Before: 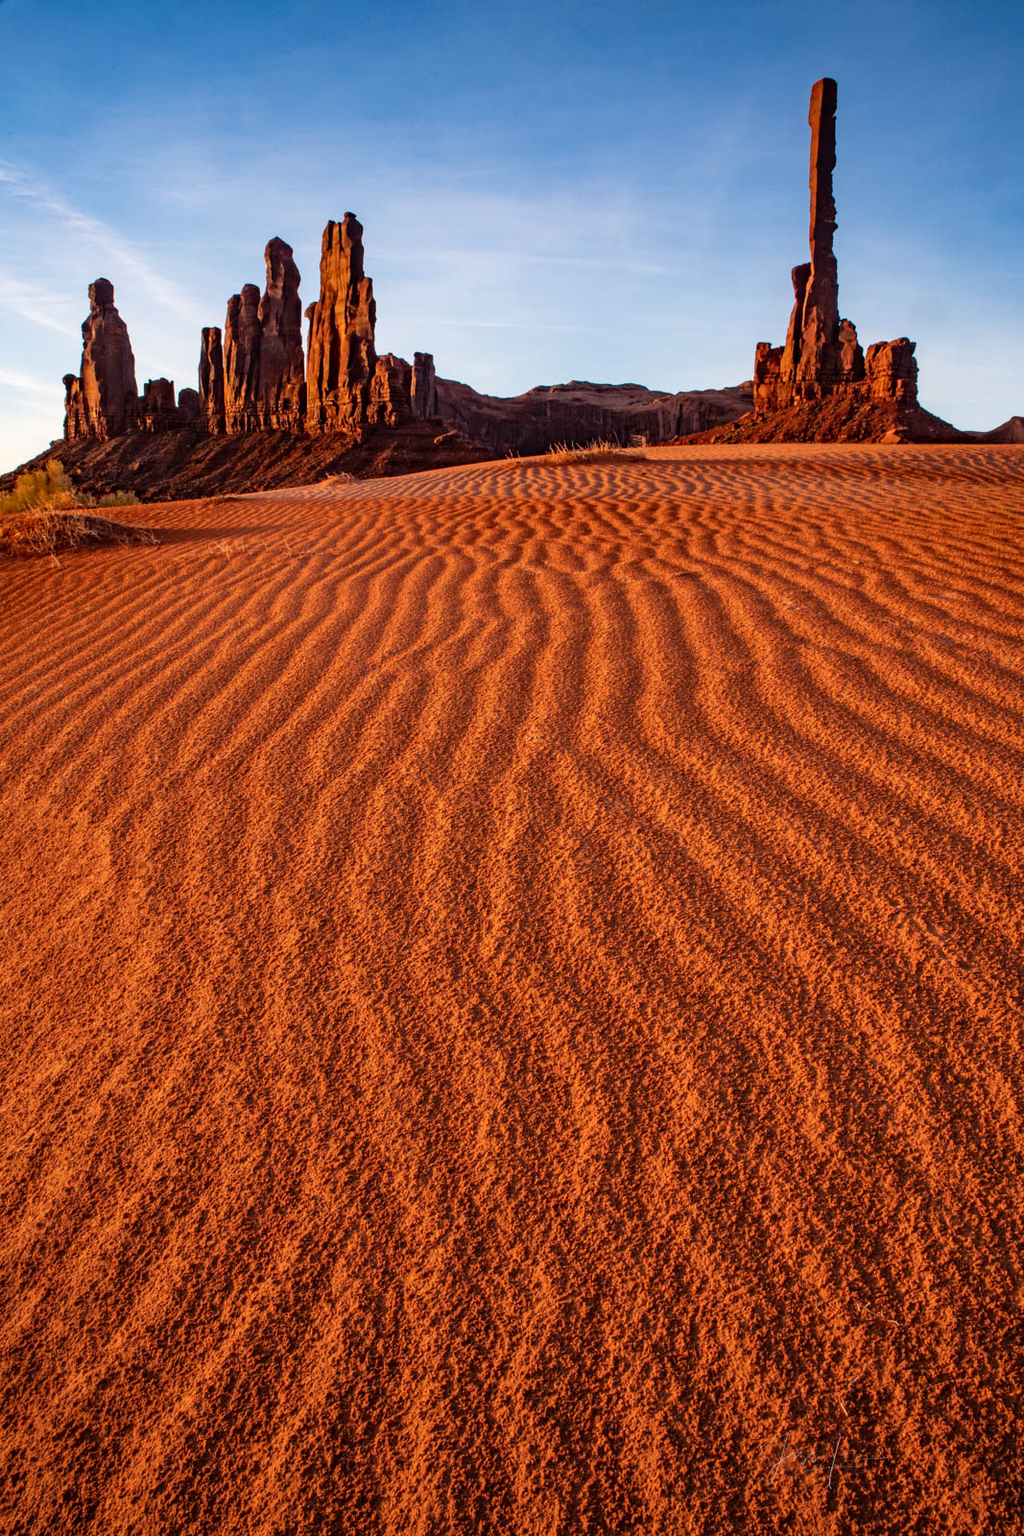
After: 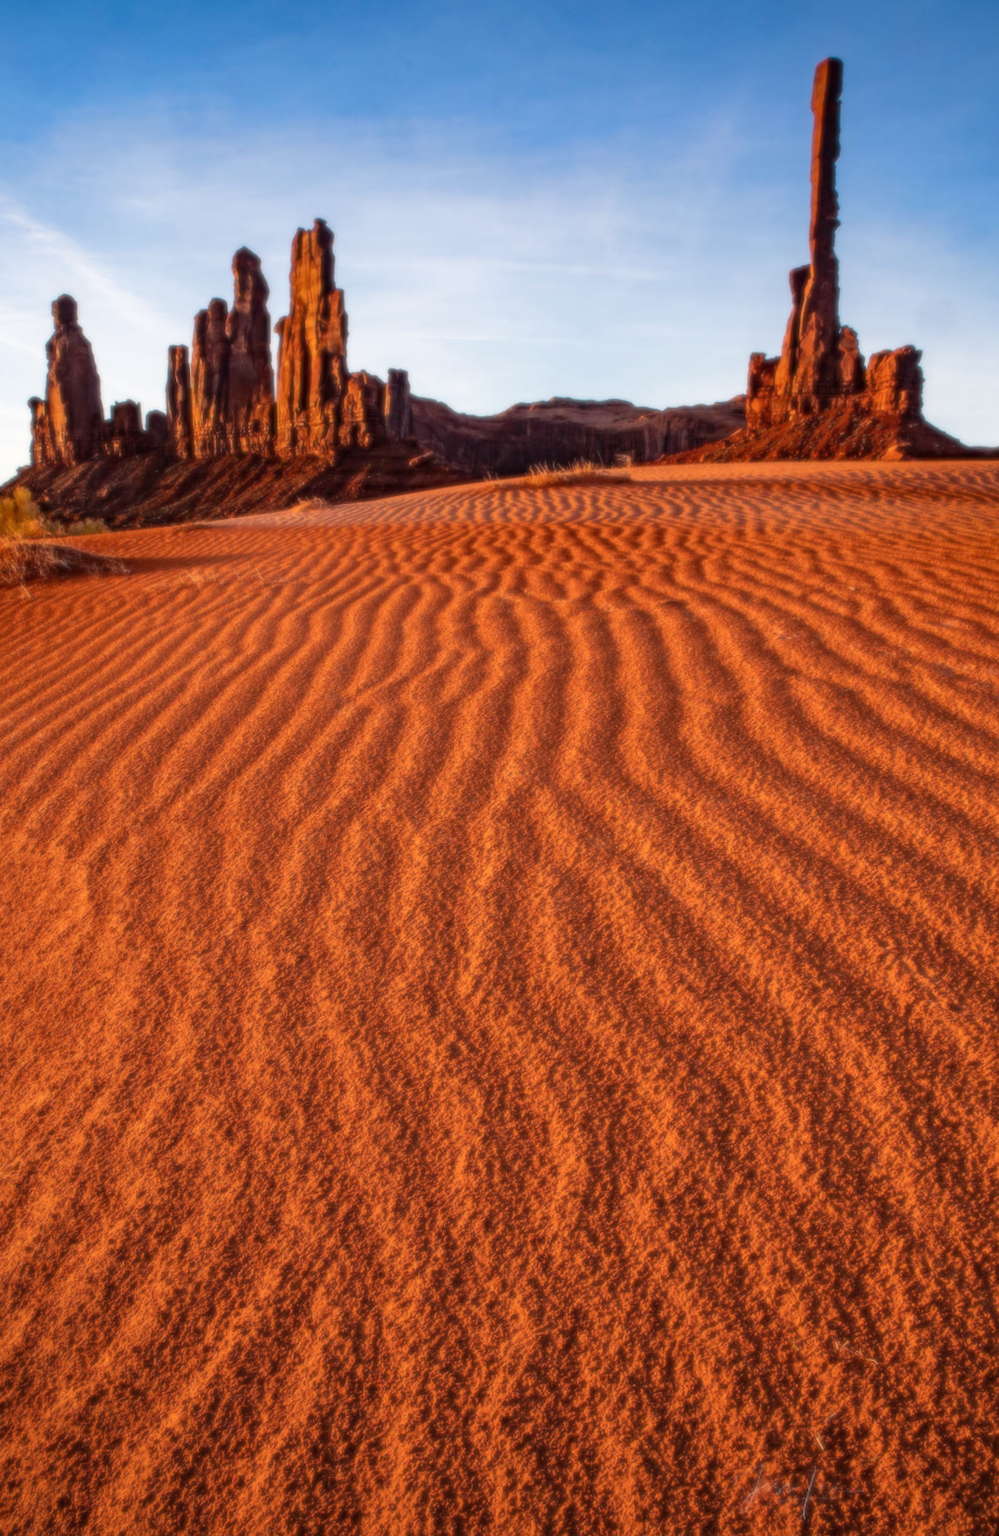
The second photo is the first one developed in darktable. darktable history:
rotate and perspective: rotation 0.074°, lens shift (vertical) 0.096, lens shift (horizontal) -0.041, crop left 0.043, crop right 0.952, crop top 0.024, crop bottom 0.979
soften: size 8.67%, mix 49%
